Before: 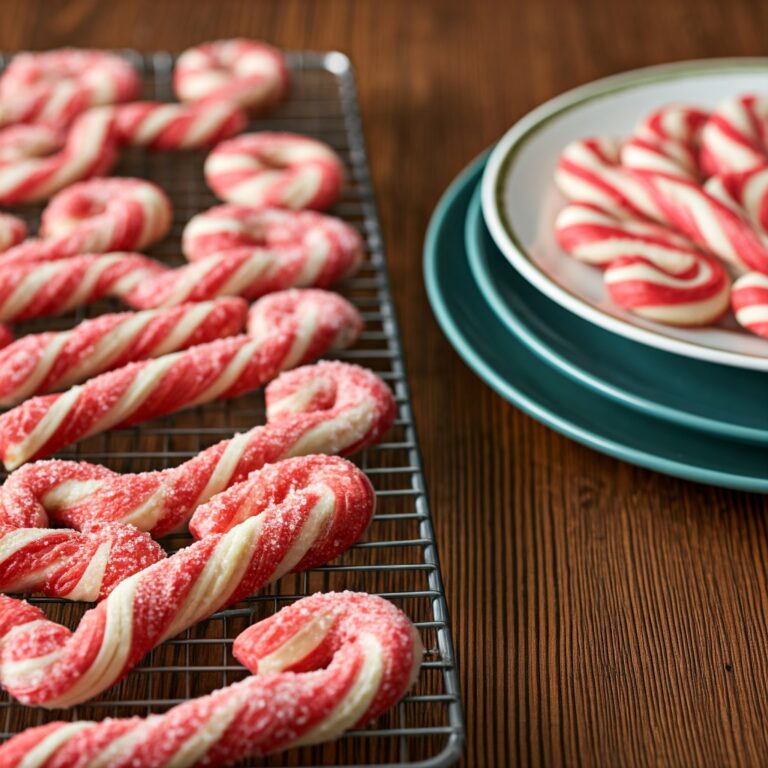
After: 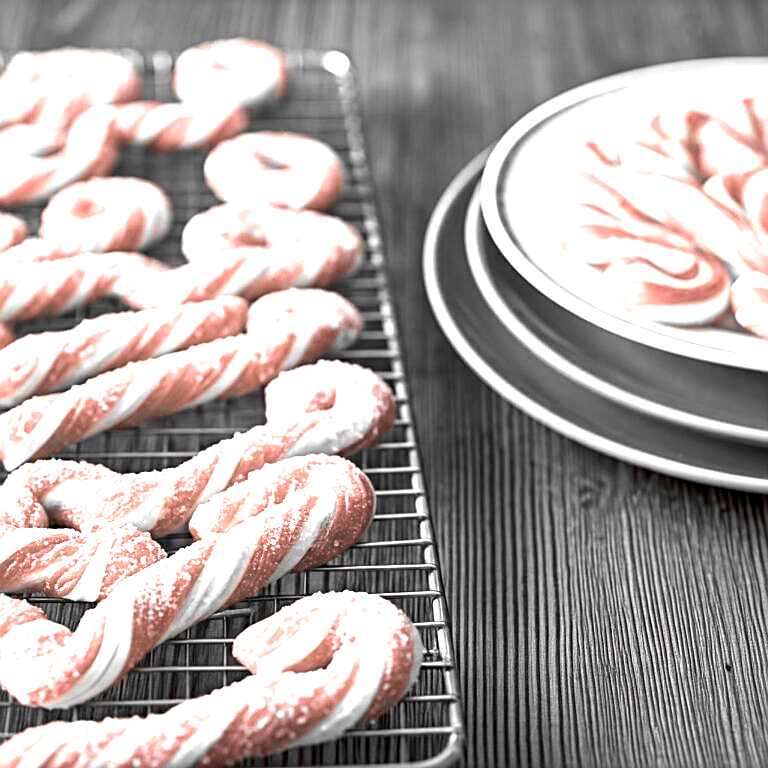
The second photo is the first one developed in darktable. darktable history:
color zones: curves: ch1 [(0, 0.006) (0.094, 0.285) (0.171, 0.001) (0.429, 0.001) (0.571, 0.003) (0.714, 0.004) (0.857, 0.004) (1, 0.006)], mix 41.8%
sharpen: on, module defaults
exposure: black level correction 0.001, exposure 1.869 EV, compensate exposure bias true, compensate highlight preservation false
levels: mode automatic, levels [0, 0.492, 0.984]
